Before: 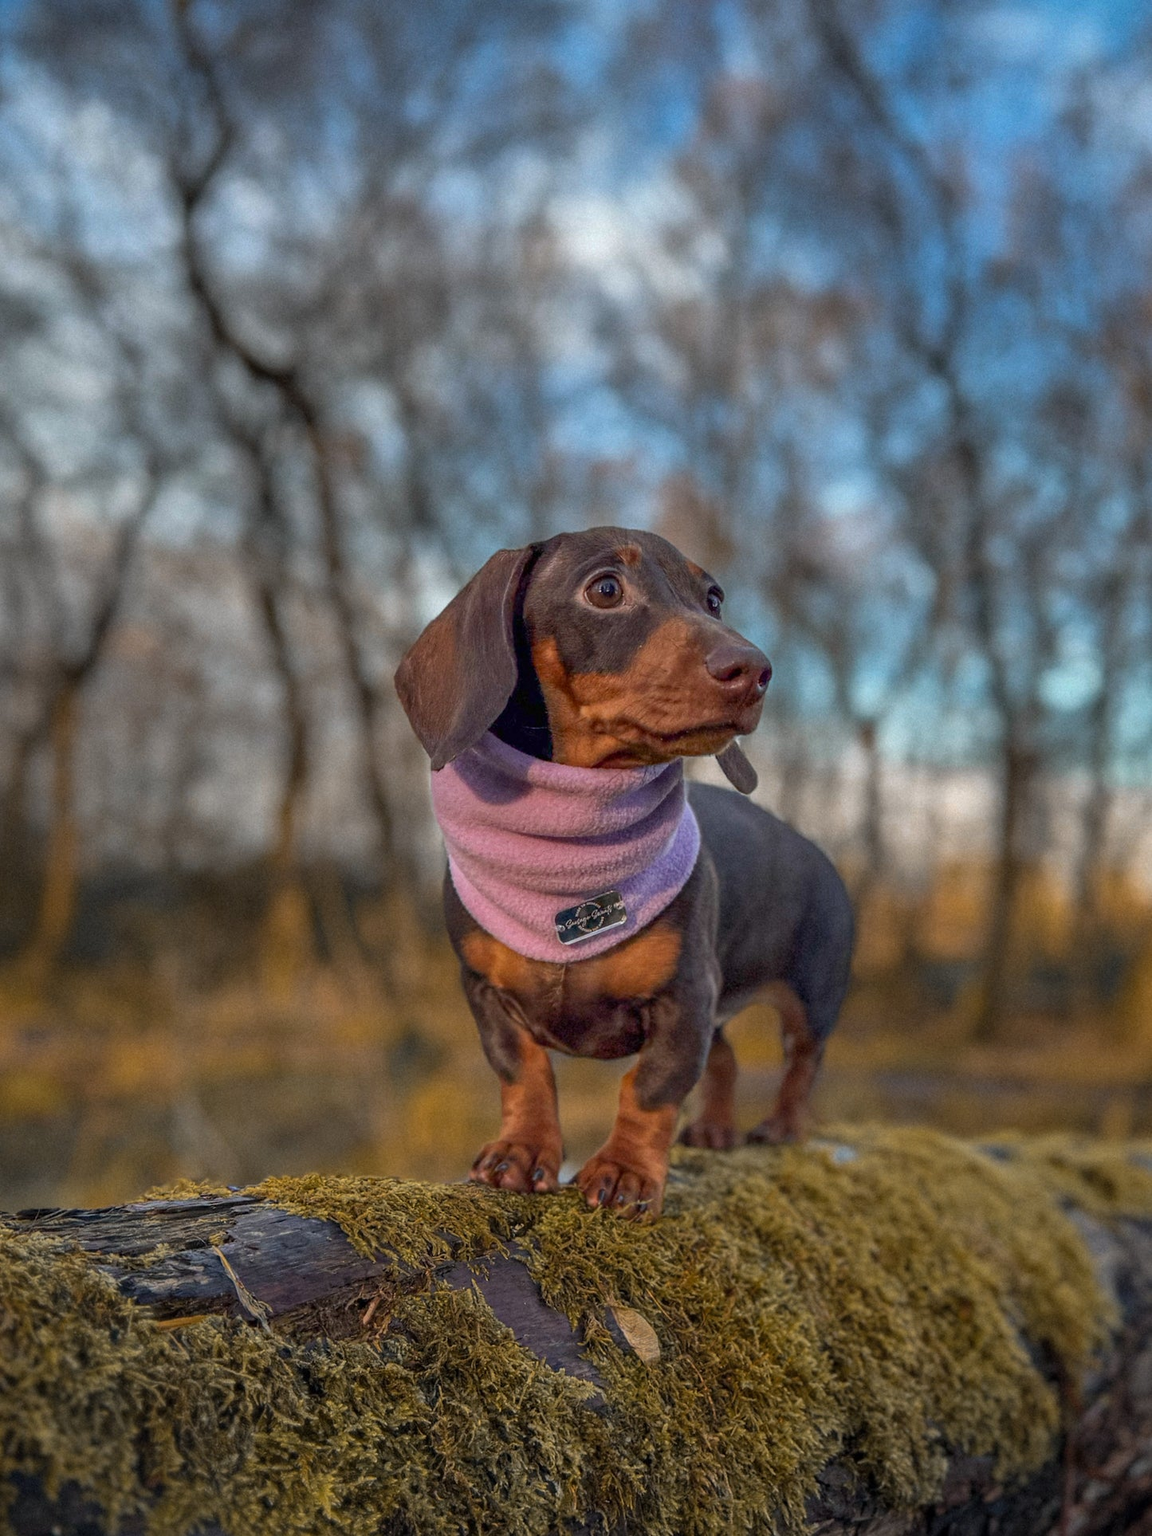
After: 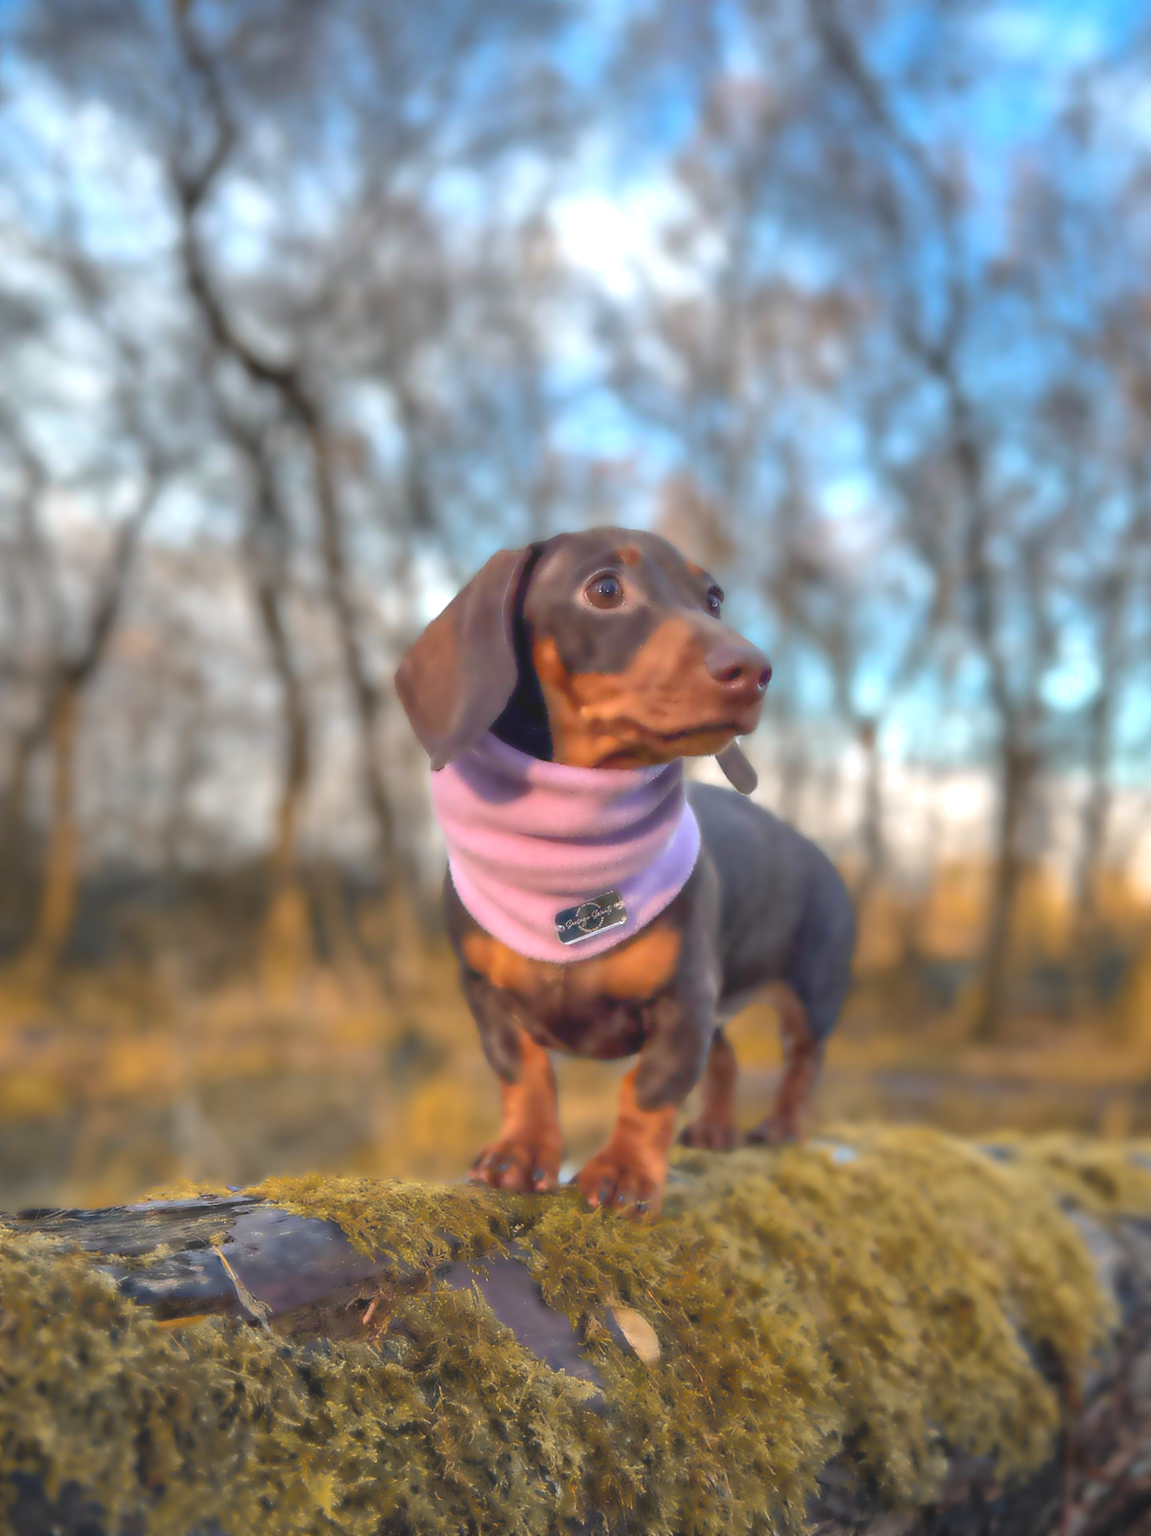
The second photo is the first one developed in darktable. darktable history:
lowpass: radius 4, soften with bilateral filter, unbound 0
exposure: black level correction -0.005, exposure 1.002 EV, compensate highlight preservation false
